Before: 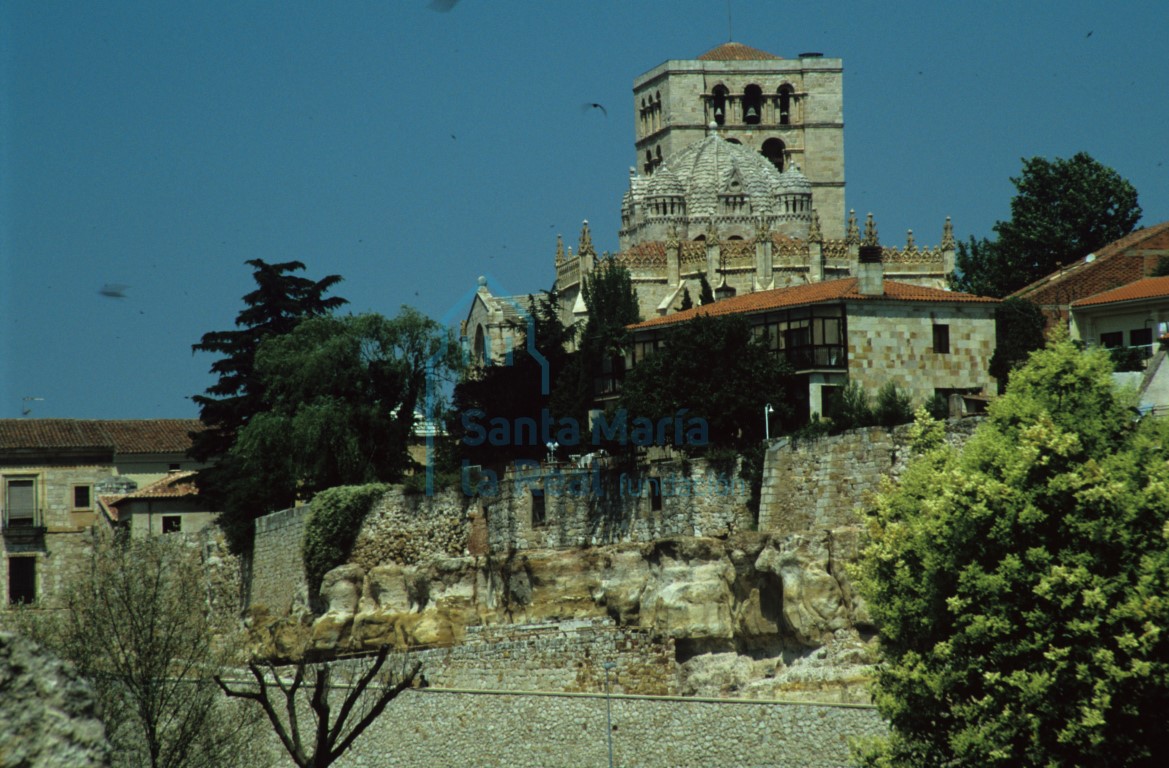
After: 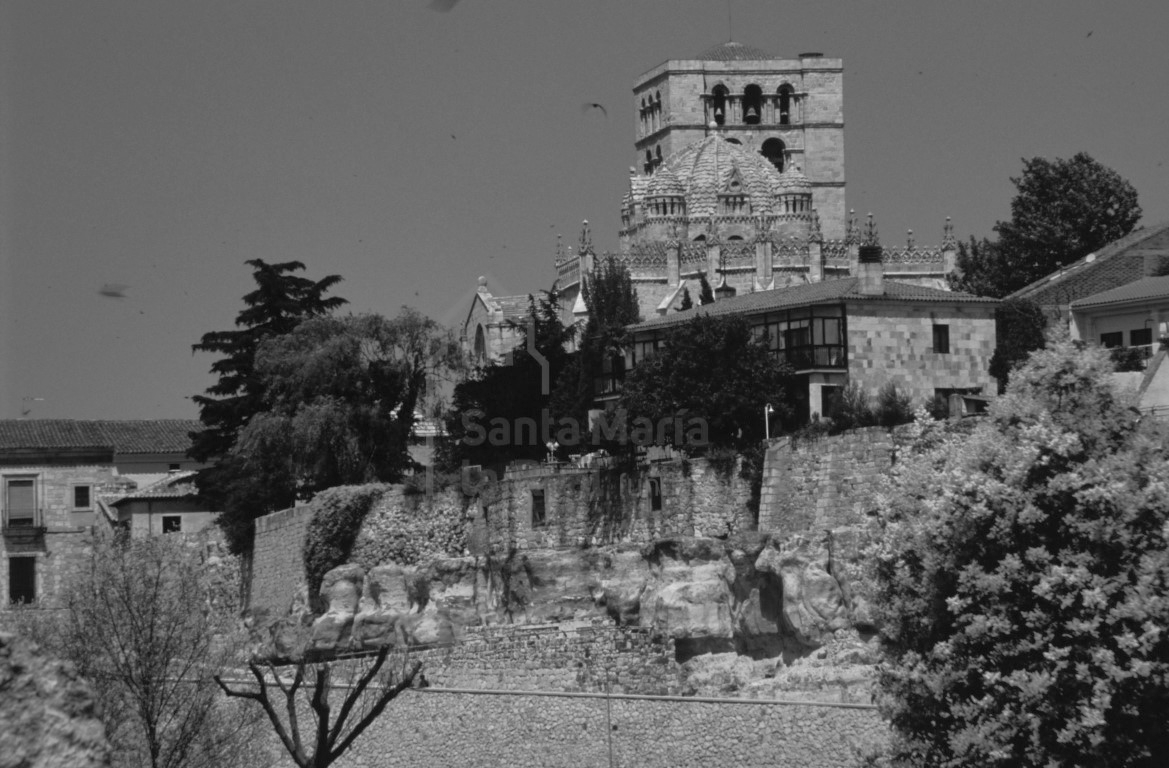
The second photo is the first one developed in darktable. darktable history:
monochrome: on, module defaults
shadows and highlights: shadows 60, highlights -60
